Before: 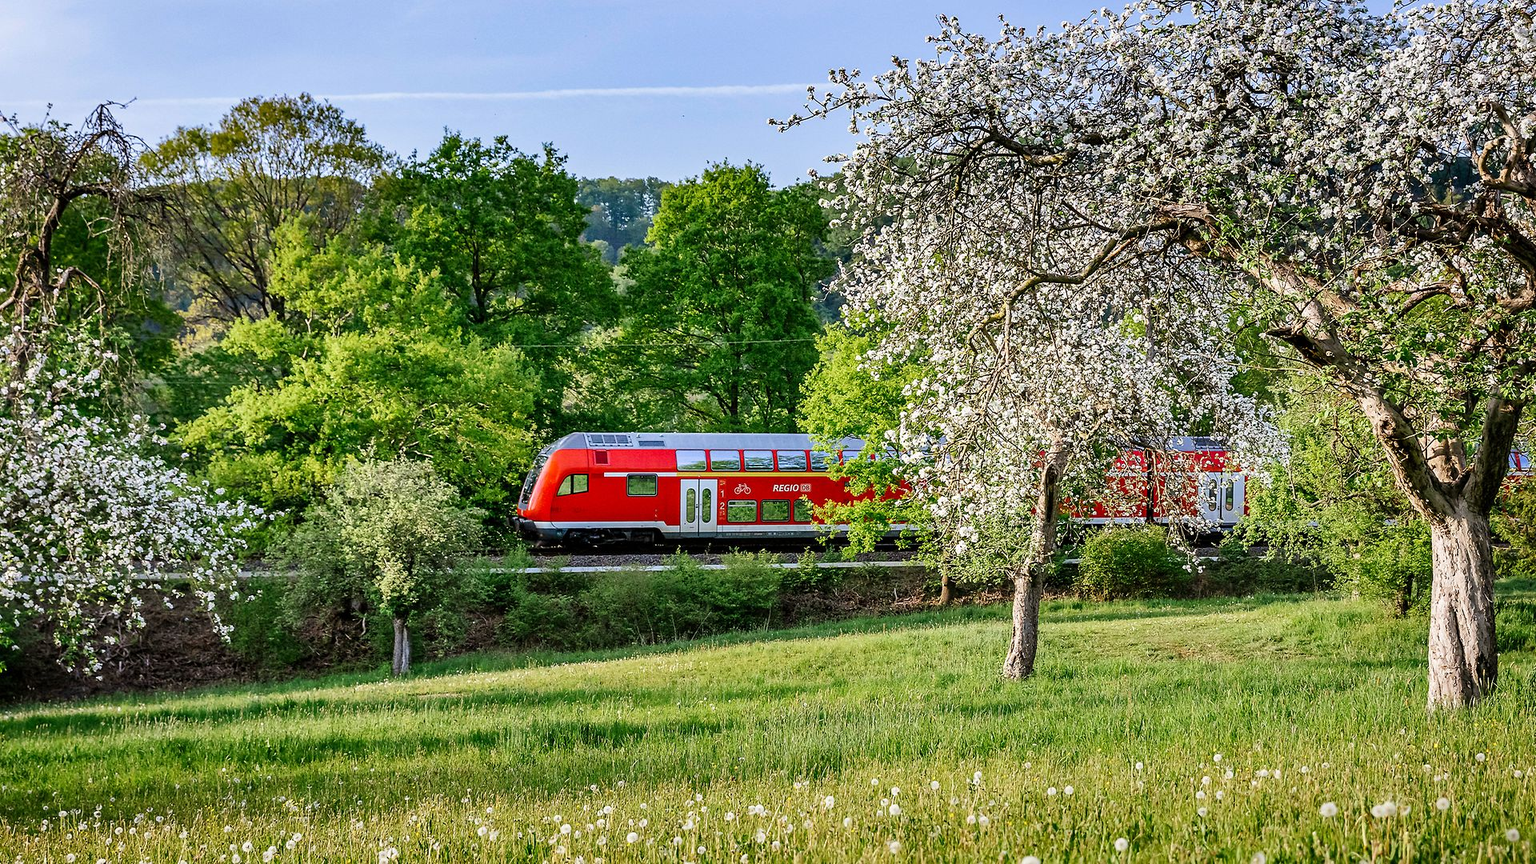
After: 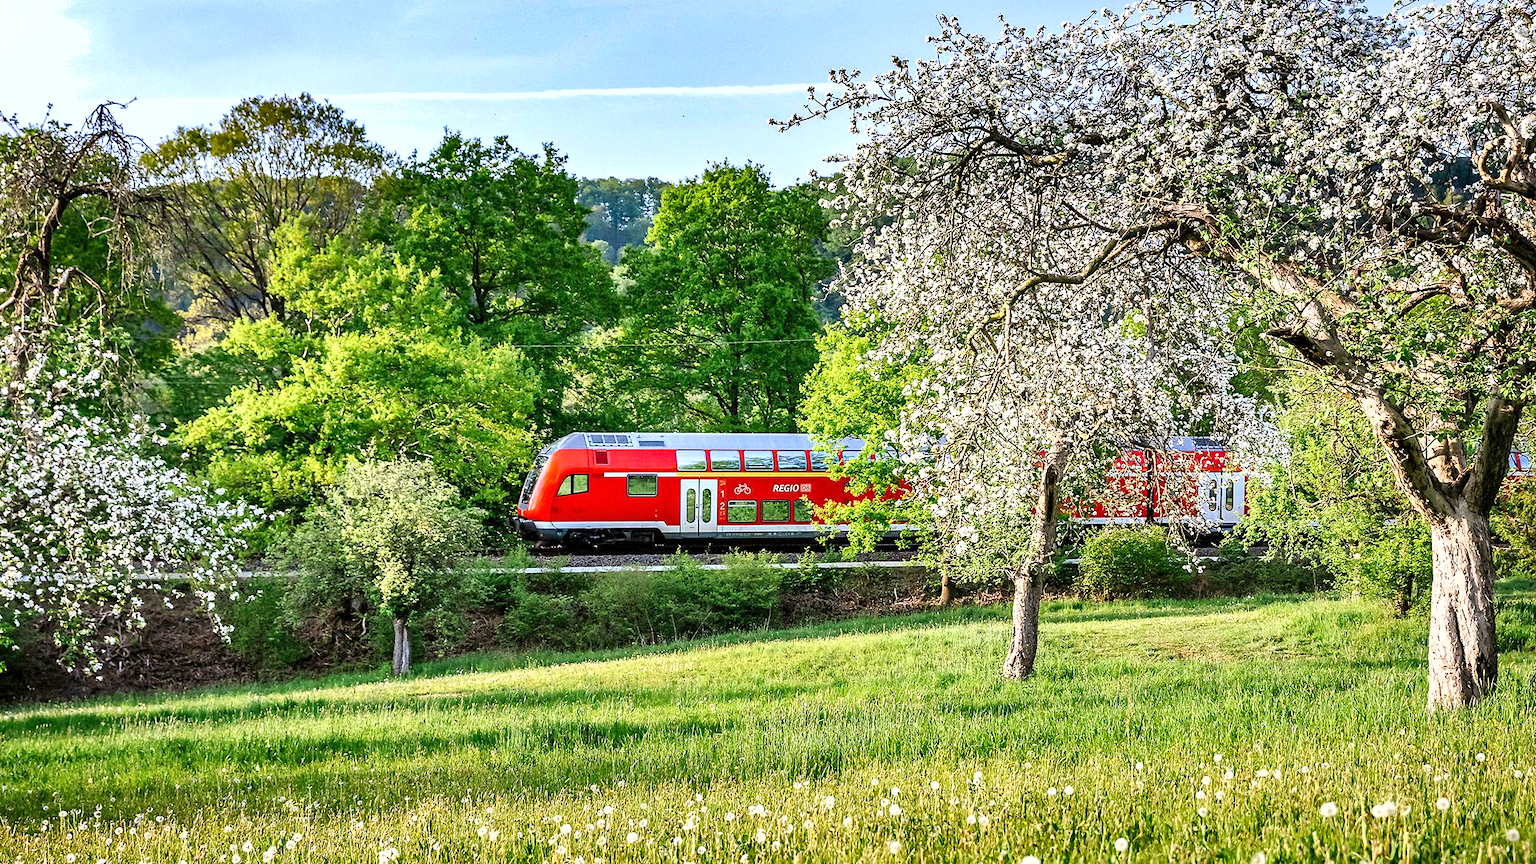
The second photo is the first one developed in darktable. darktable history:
exposure: exposure 0.659 EV, compensate highlight preservation false
shadows and highlights: low approximation 0.01, soften with gaussian
